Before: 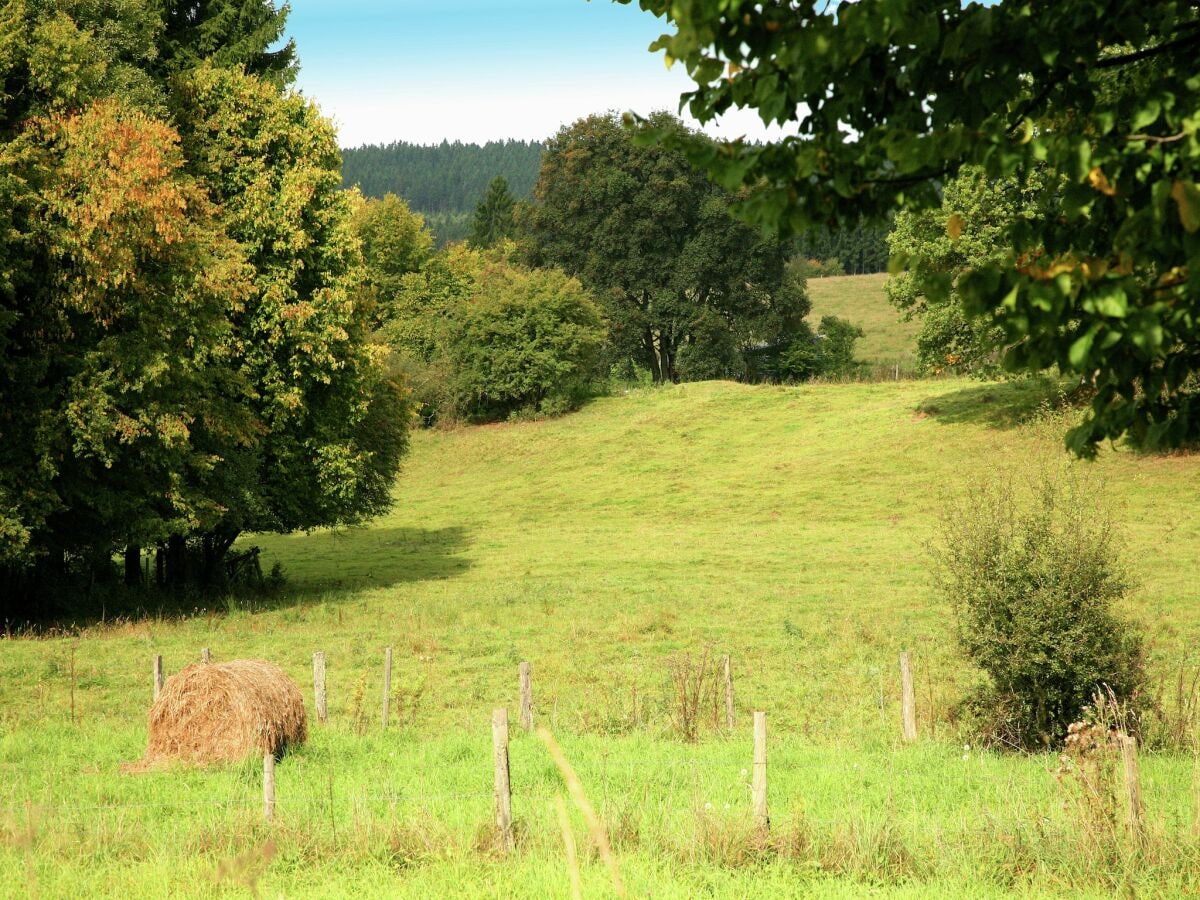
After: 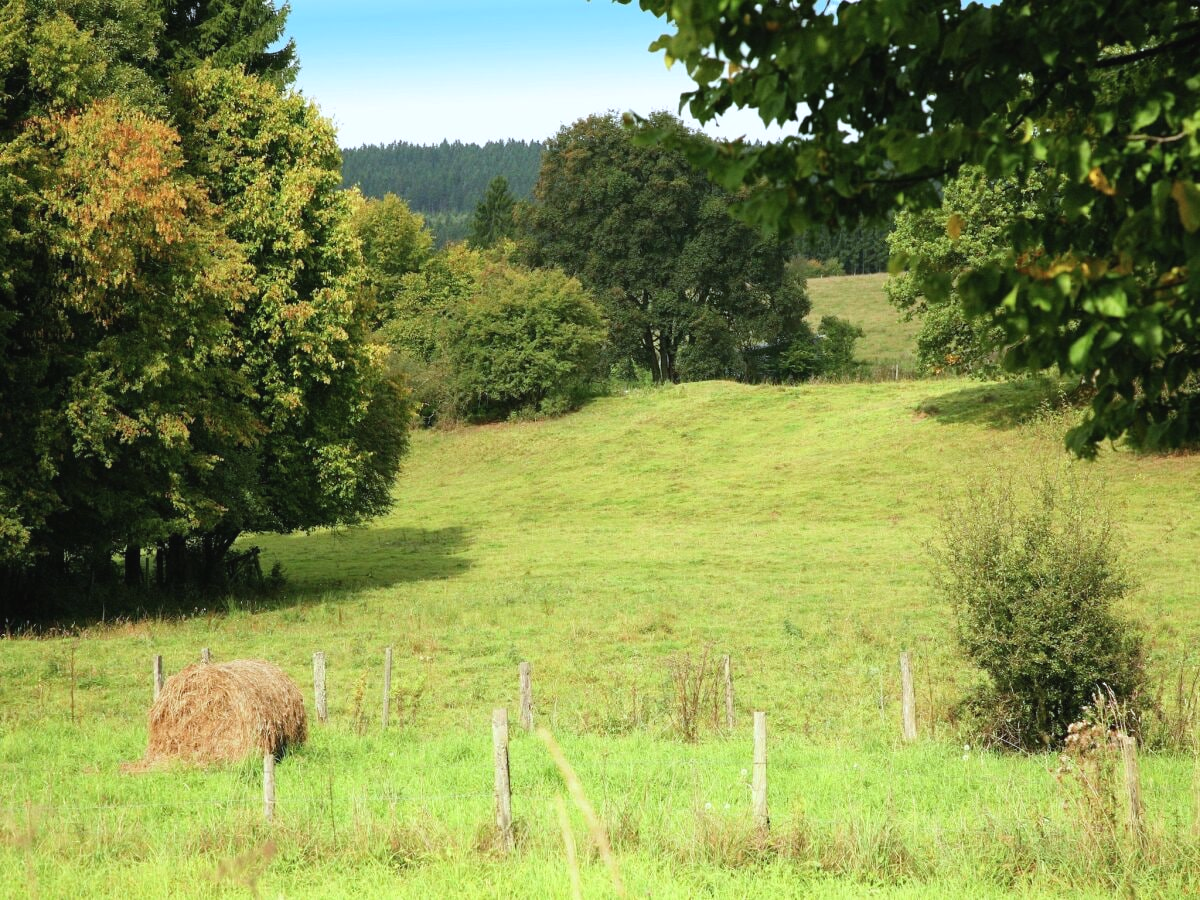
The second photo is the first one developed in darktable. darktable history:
white balance: red 0.954, blue 1.079
exposure: black level correction -0.003, exposure 0.04 EV, compensate highlight preservation false
